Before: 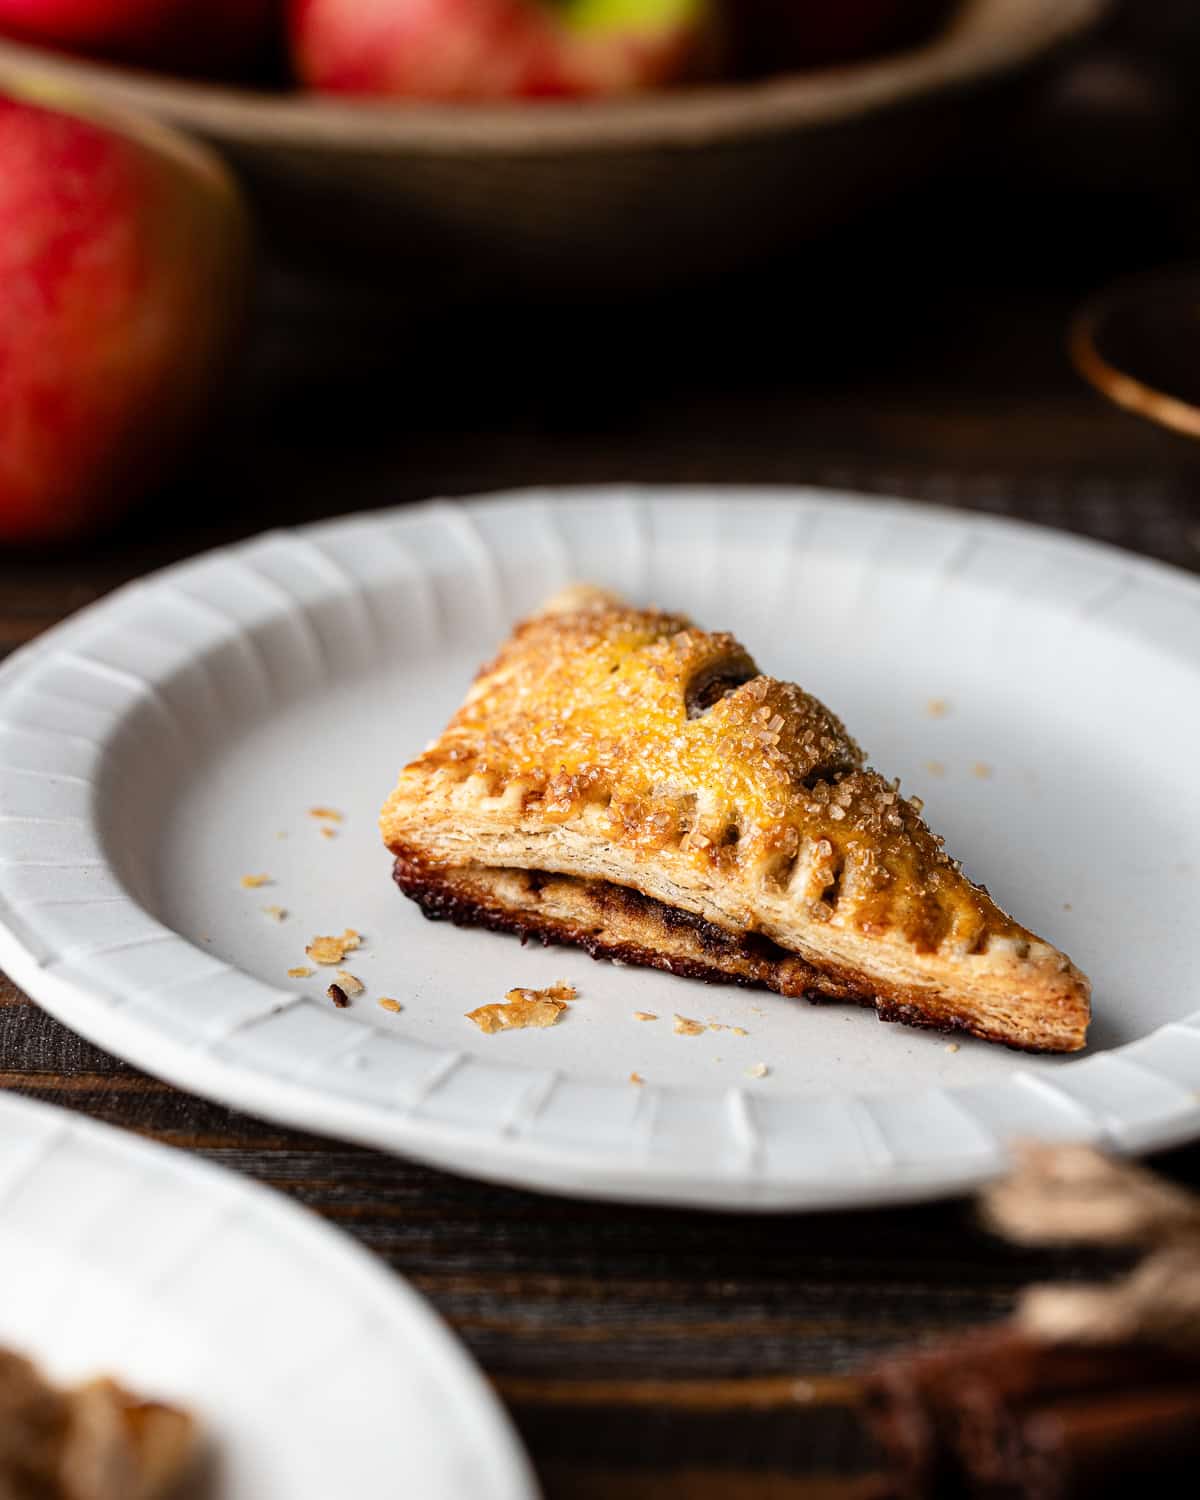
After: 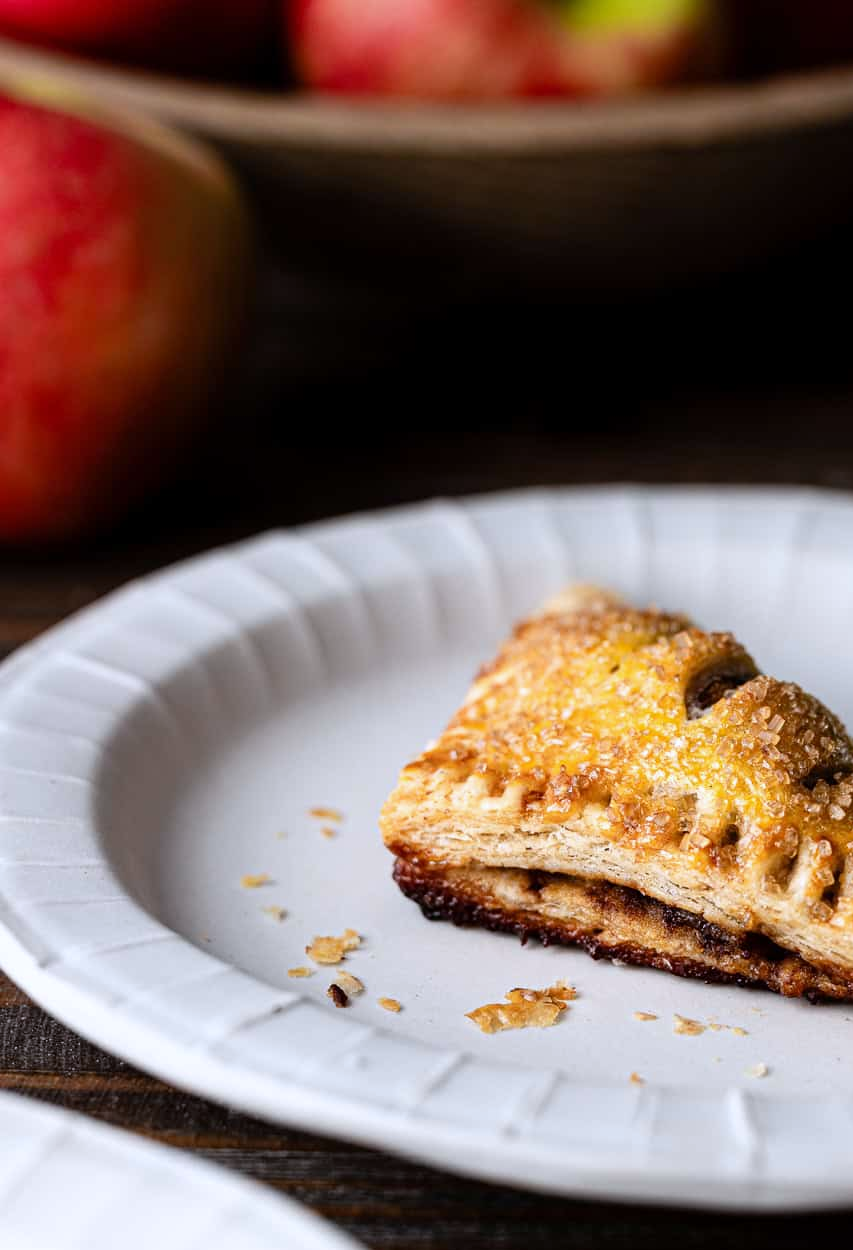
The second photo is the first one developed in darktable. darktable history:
crop: right 28.885%, bottom 16.626%
white balance: red 0.984, blue 1.059
